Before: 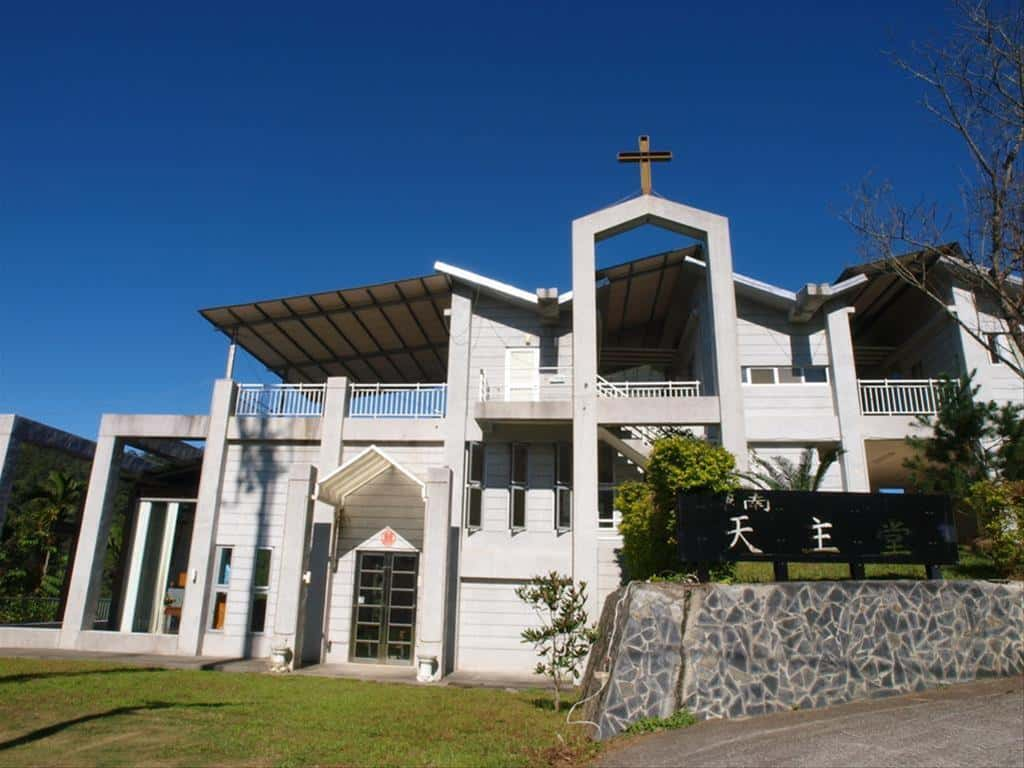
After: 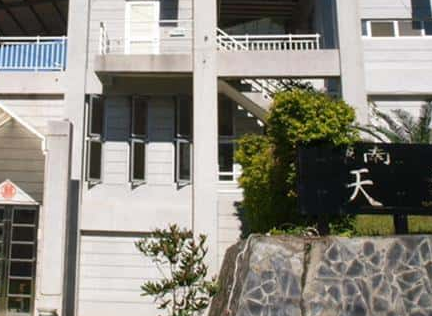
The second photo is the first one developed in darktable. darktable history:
crop: left 37.184%, top 45.294%, right 20.553%, bottom 13.534%
shadows and highlights: shadows 6.09, soften with gaussian
